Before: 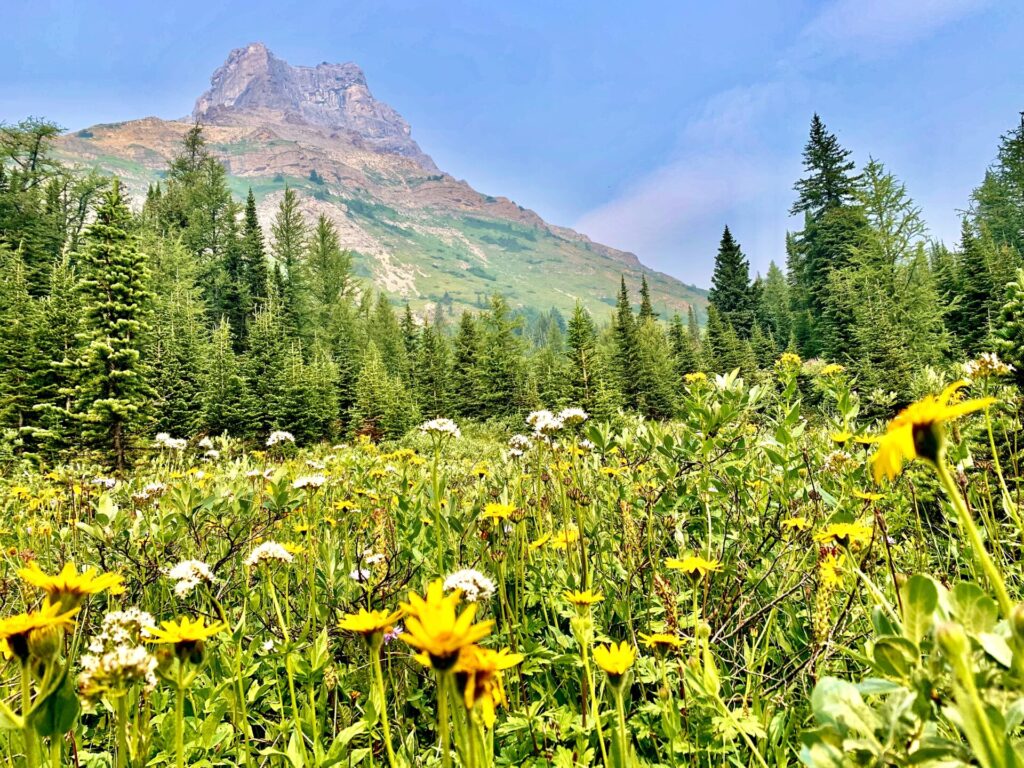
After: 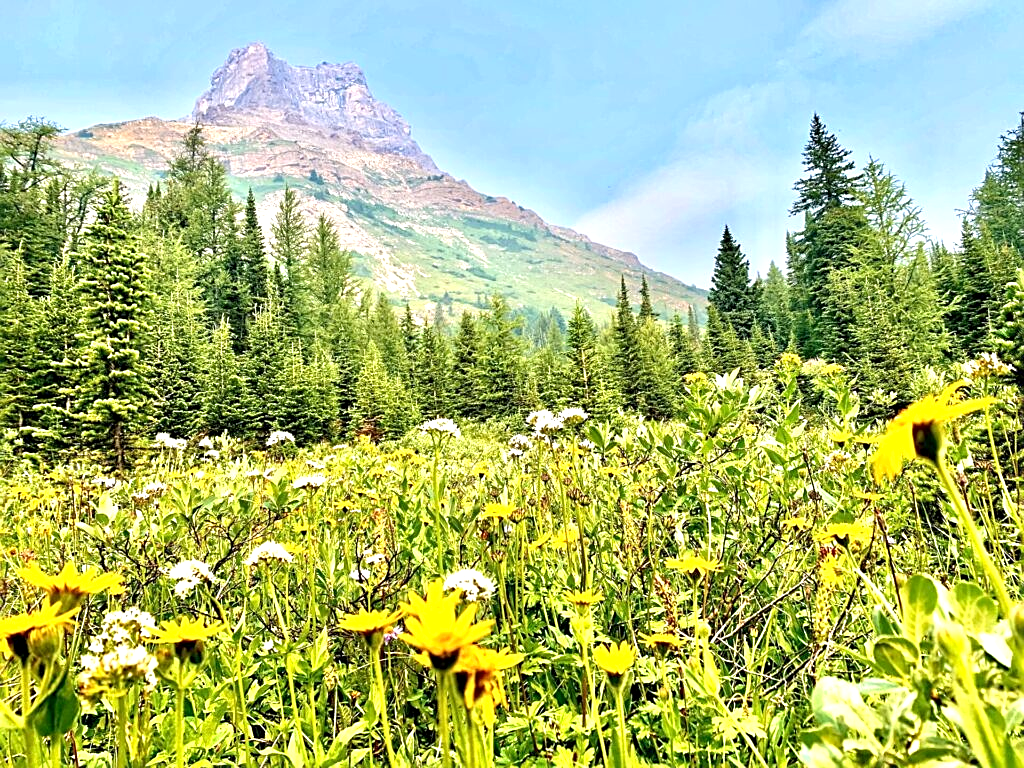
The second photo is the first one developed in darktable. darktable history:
sharpen: on, module defaults
exposure: black level correction 0.001, exposure 0.677 EV, compensate highlight preservation false
